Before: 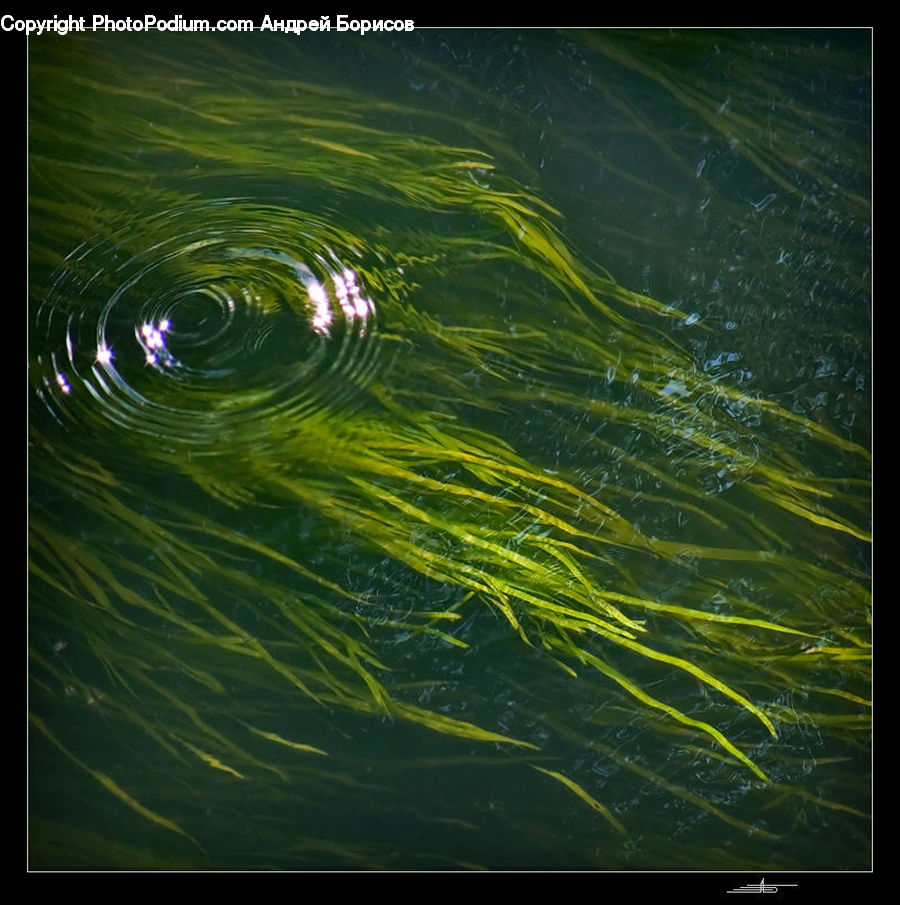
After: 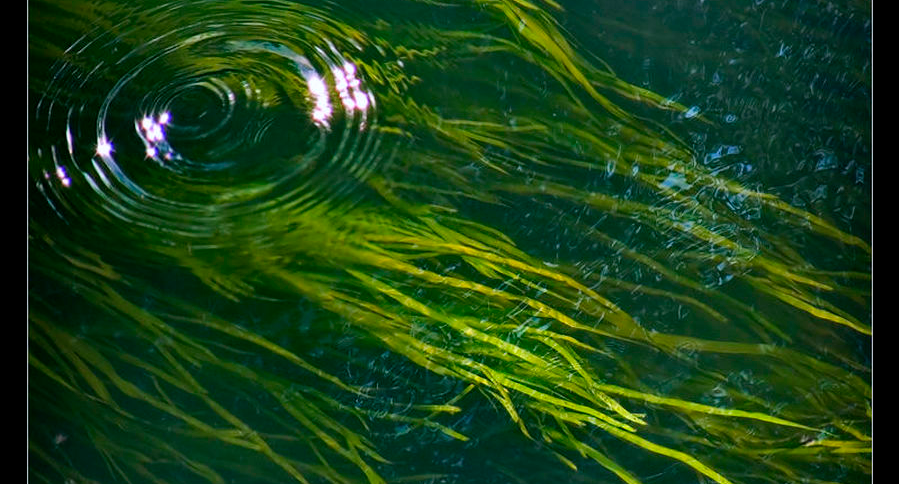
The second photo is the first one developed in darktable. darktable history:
crop and rotate: top 23.043%, bottom 23.437%
white balance: red 0.984, blue 1.059
